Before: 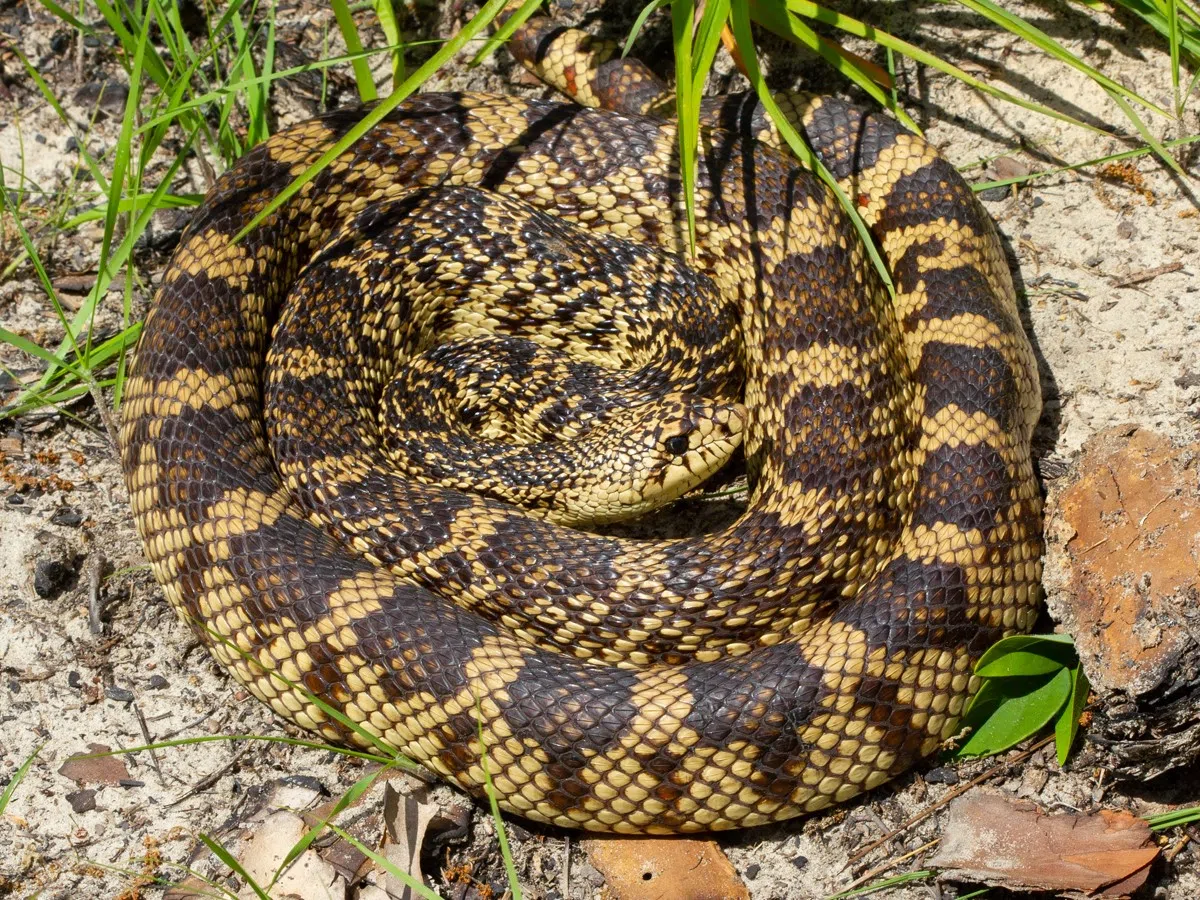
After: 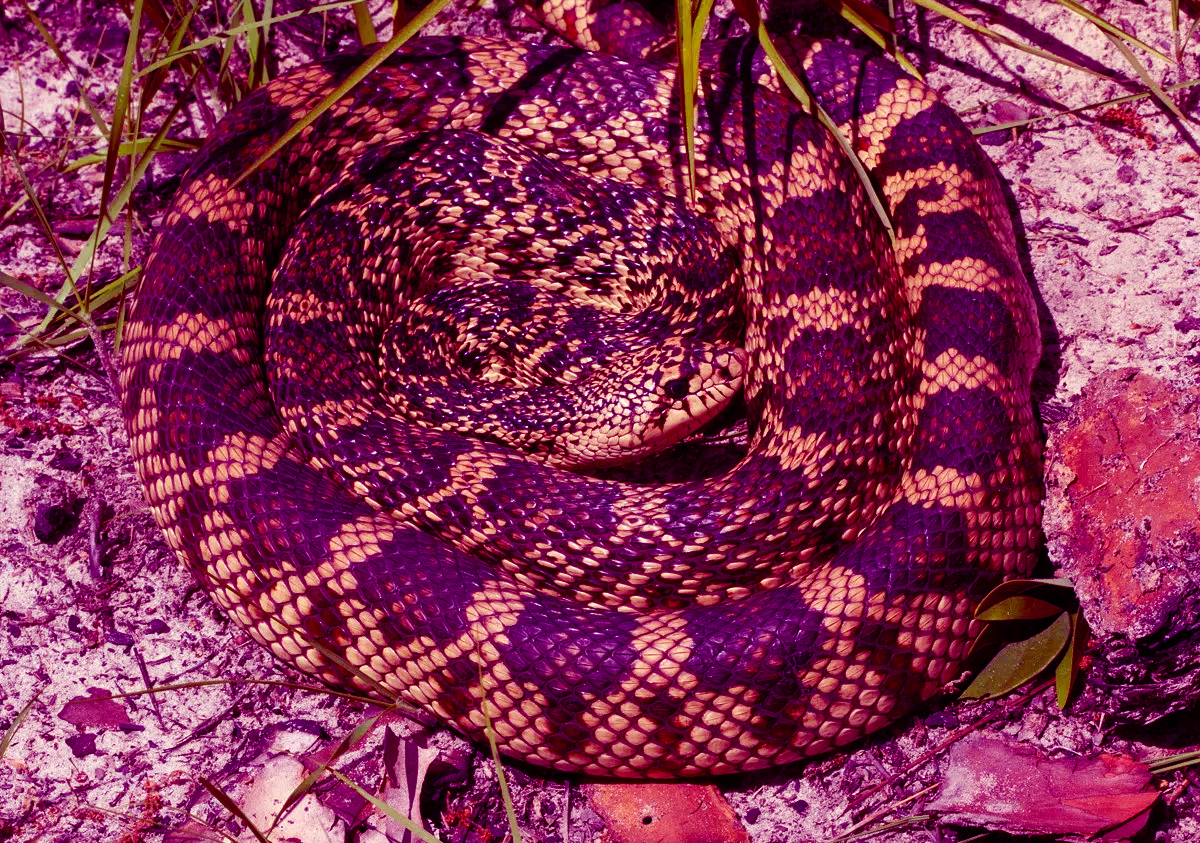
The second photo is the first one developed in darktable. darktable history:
crop and rotate: top 6.25%
color balance: mode lift, gamma, gain (sRGB), lift [1, 1, 0.101, 1]
